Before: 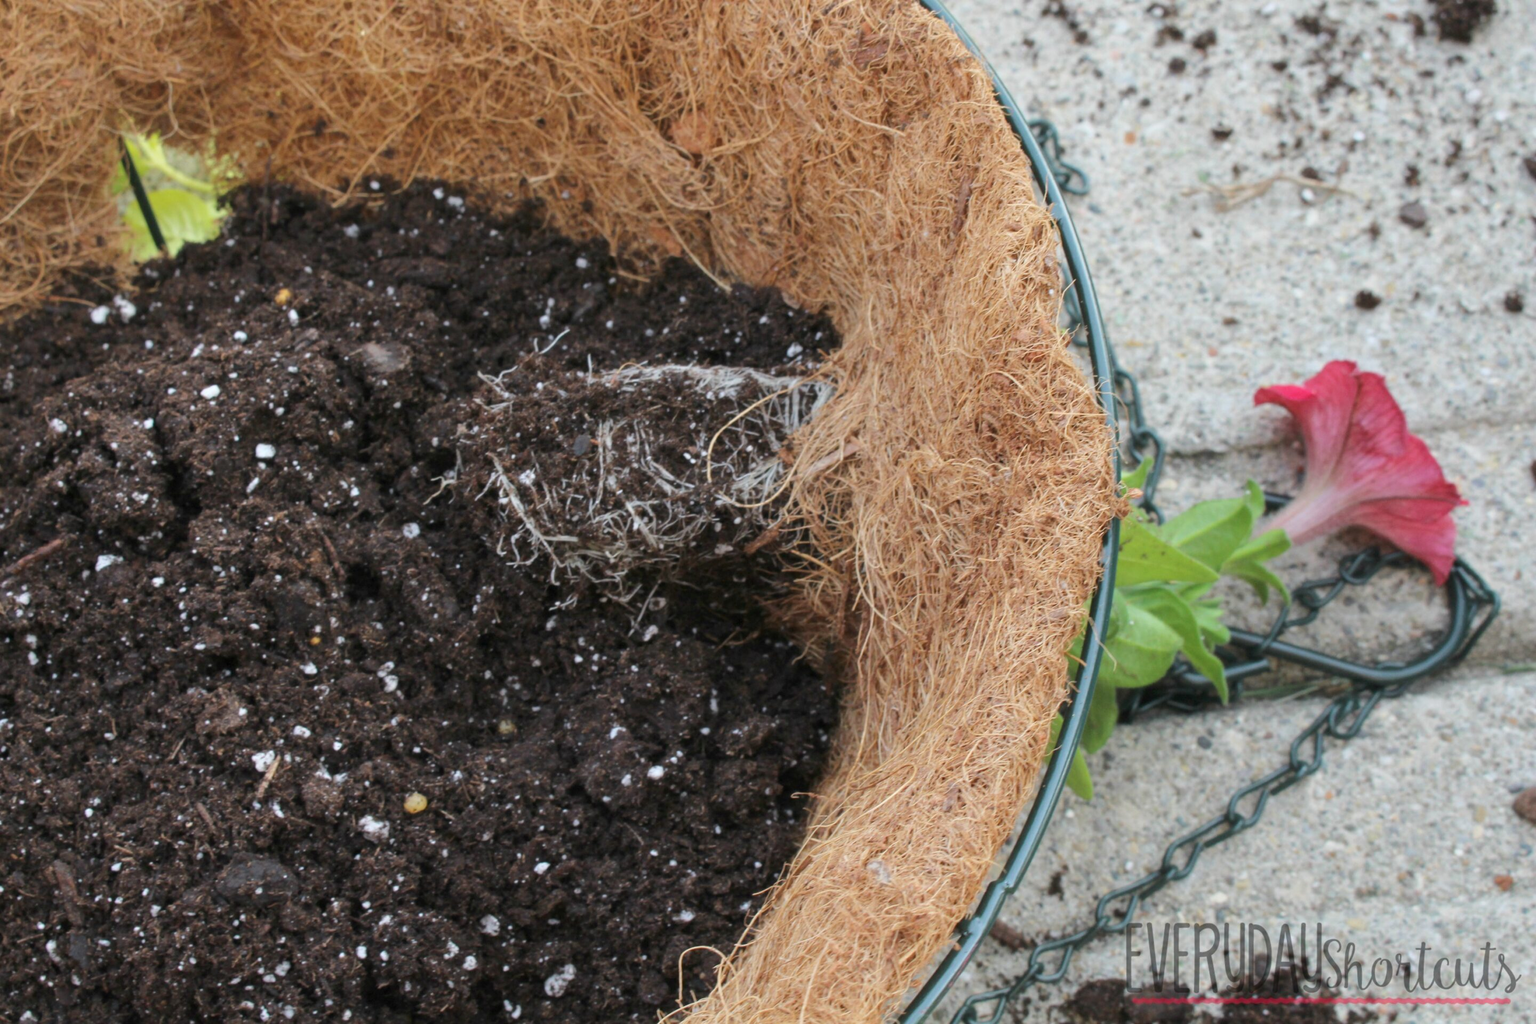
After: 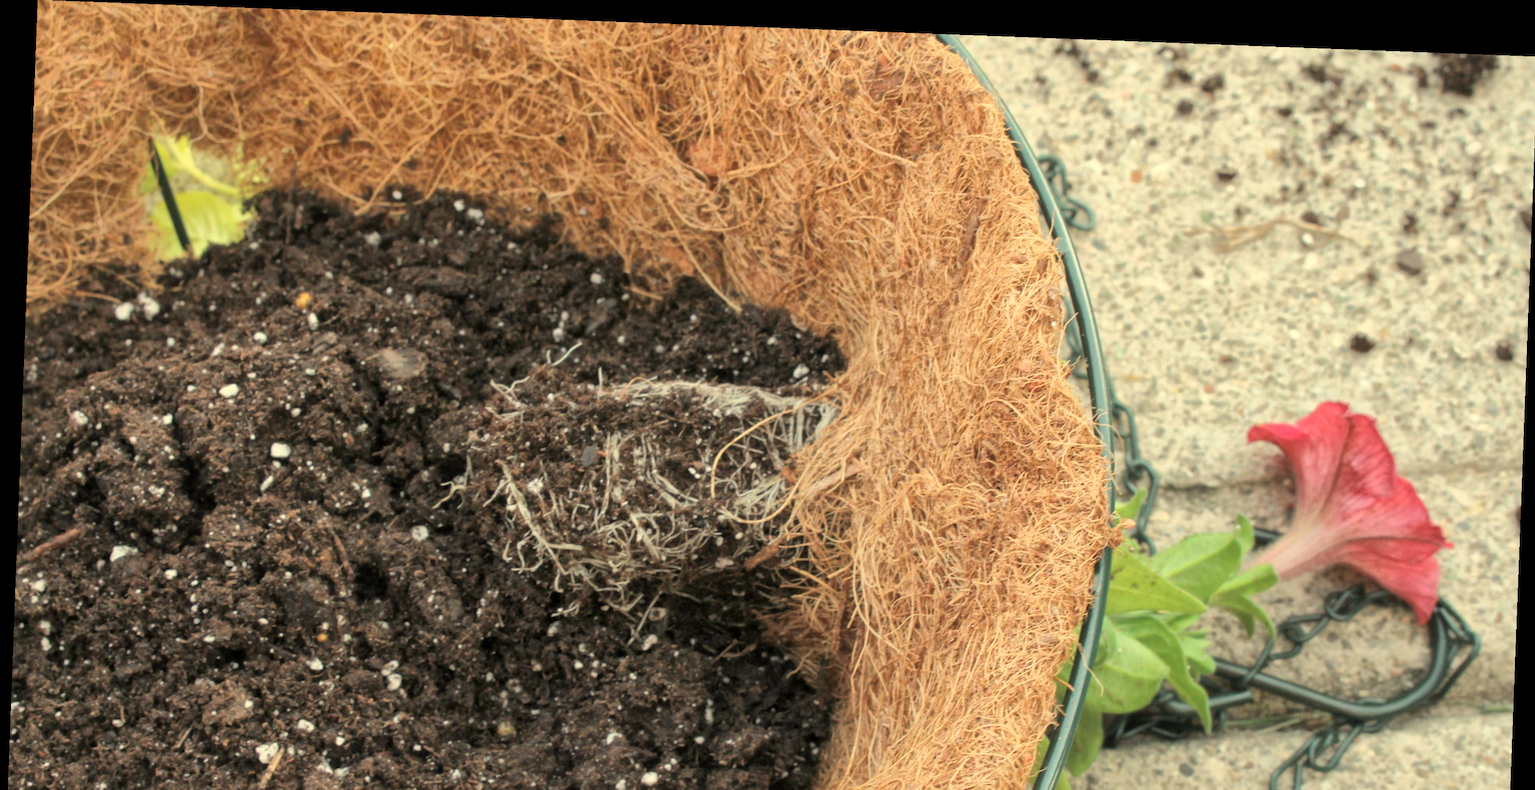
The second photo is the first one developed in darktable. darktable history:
white balance: red 1.08, blue 0.791
global tonemap: drago (1, 100), detail 1
crop: bottom 24.967%
rotate and perspective: rotation 2.17°, automatic cropping off
